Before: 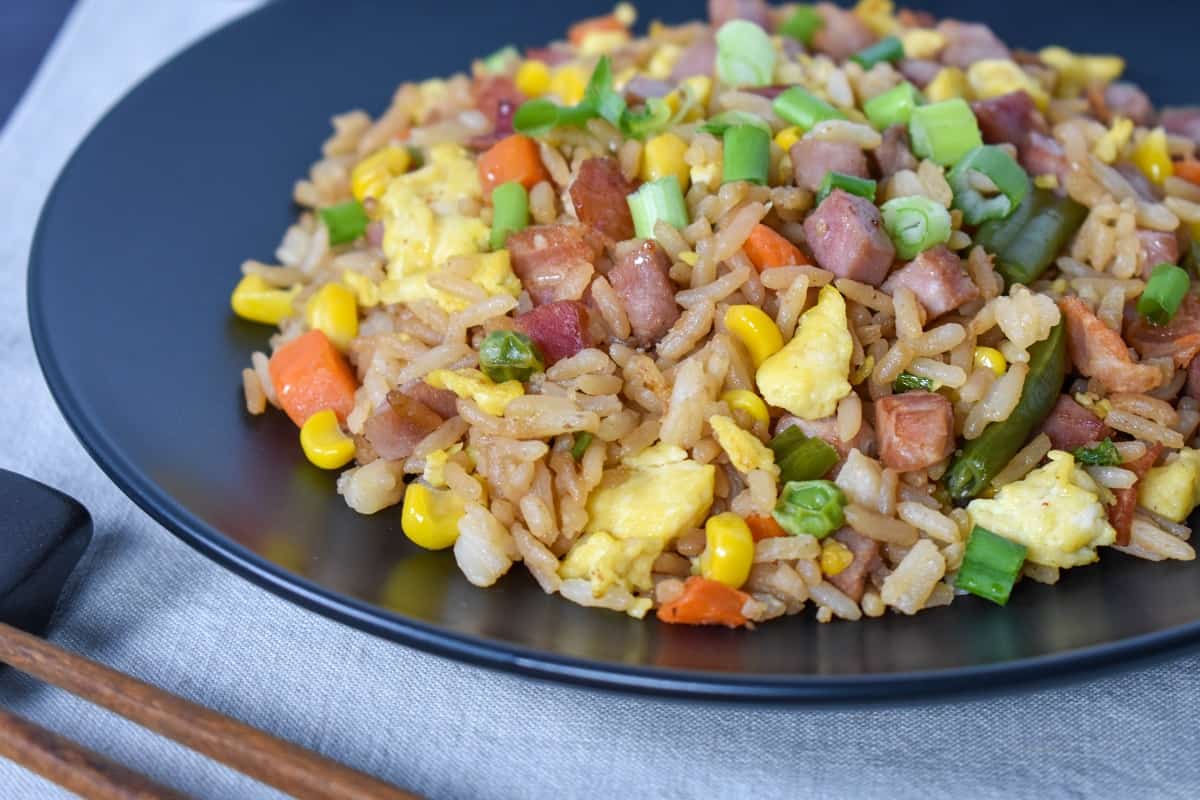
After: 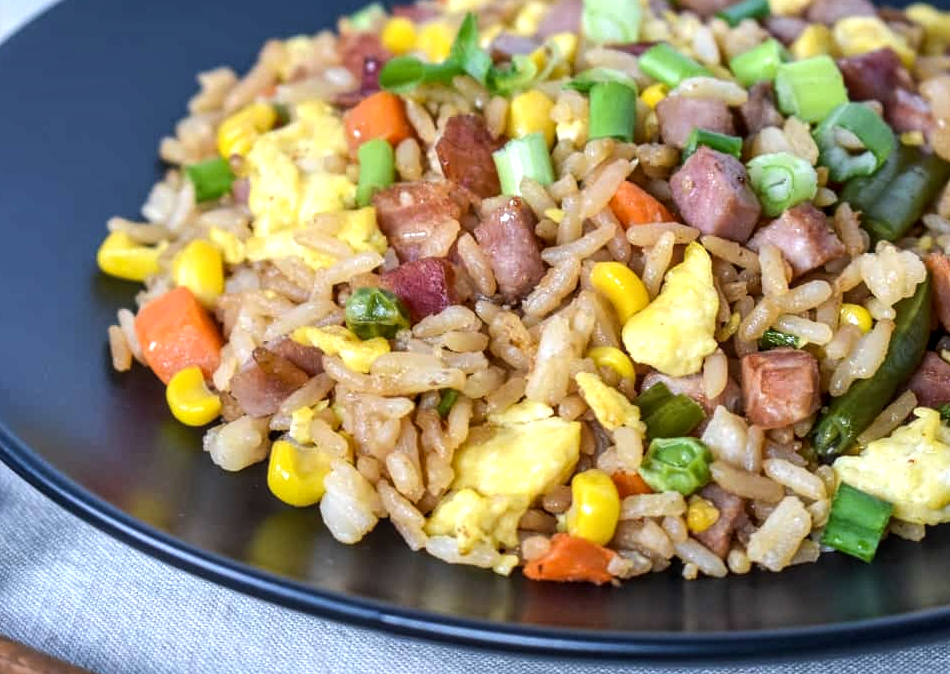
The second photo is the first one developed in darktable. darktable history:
tone equalizer: -8 EV -0.417 EV, -7 EV -0.389 EV, -6 EV -0.333 EV, -5 EV -0.222 EV, -3 EV 0.222 EV, -2 EV 0.333 EV, -1 EV 0.389 EV, +0 EV 0.417 EV, edges refinement/feathering 500, mask exposure compensation -1.57 EV, preserve details no
crop: left 11.225%, top 5.381%, right 9.565%, bottom 10.314%
local contrast: on, module defaults
